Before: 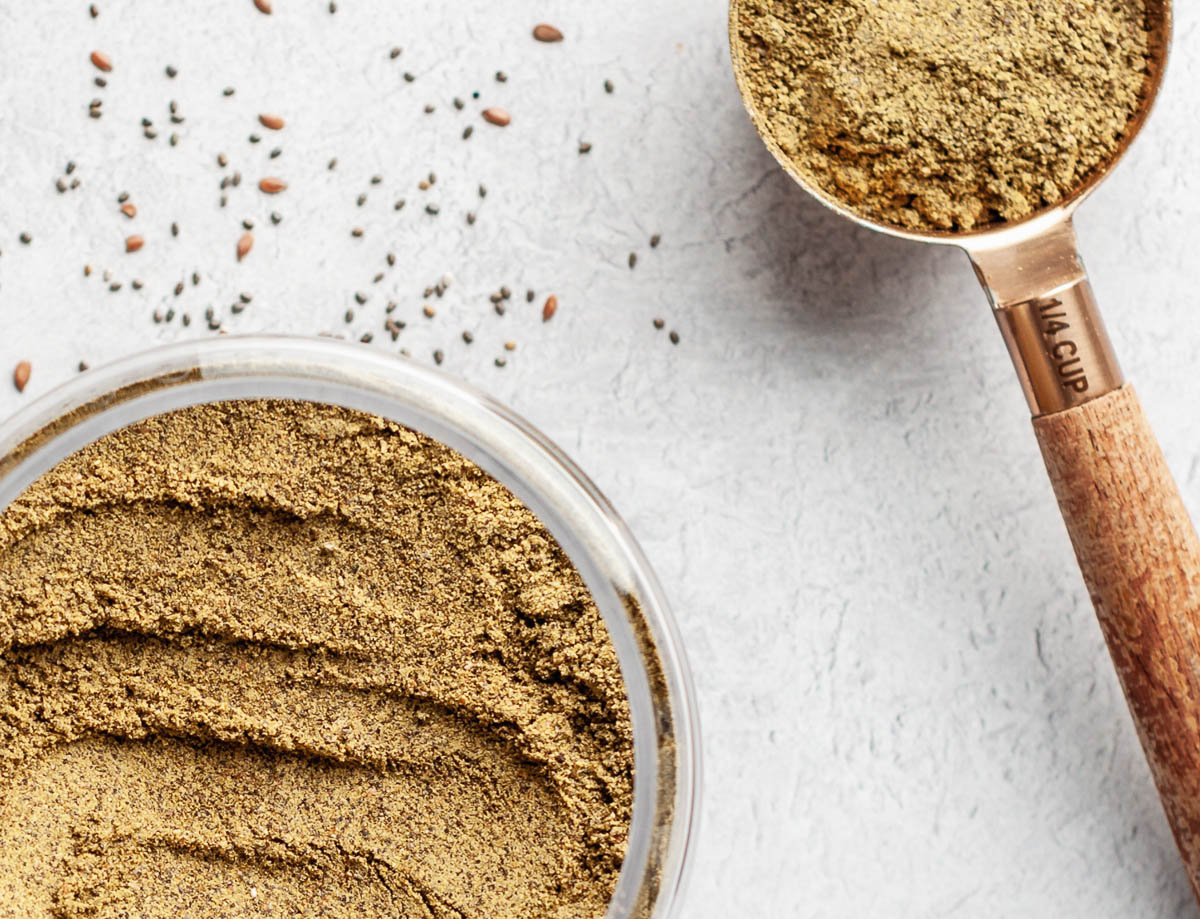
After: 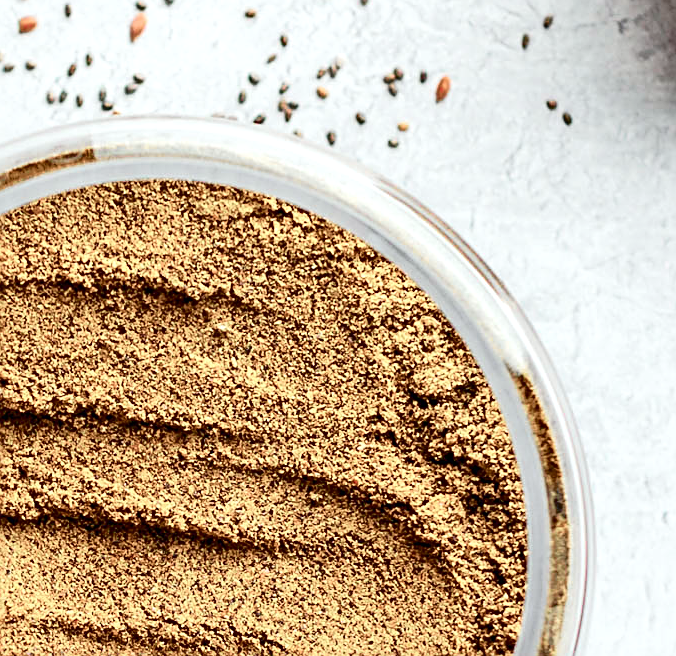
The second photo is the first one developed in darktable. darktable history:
tone curve: curves: ch0 [(0, 0) (0.081, 0.044) (0.192, 0.125) (0.283, 0.238) (0.416, 0.449) (0.495, 0.524) (0.686, 0.743) (0.826, 0.865) (0.978, 0.988)]; ch1 [(0, 0) (0.161, 0.092) (0.35, 0.33) (0.392, 0.392) (0.427, 0.426) (0.479, 0.472) (0.505, 0.497) (0.521, 0.514) (0.547, 0.568) (0.579, 0.597) (0.625, 0.627) (0.678, 0.733) (1, 1)]; ch2 [(0, 0) (0.346, 0.362) (0.404, 0.427) (0.502, 0.495) (0.531, 0.523) (0.549, 0.554) (0.582, 0.596) (0.629, 0.642) (0.717, 0.678) (1, 1)], color space Lab, independent channels, preserve colors none
contrast brightness saturation: contrast 0.05
exposure: black level correction 0.001, exposure 0.191 EV, compensate highlight preservation false
crop: left 8.966%, top 23.852%, right 34.699%, bottom 4.703%
sharpen: on, module defaults
haze removal: compatibility mode true, adaptive false
